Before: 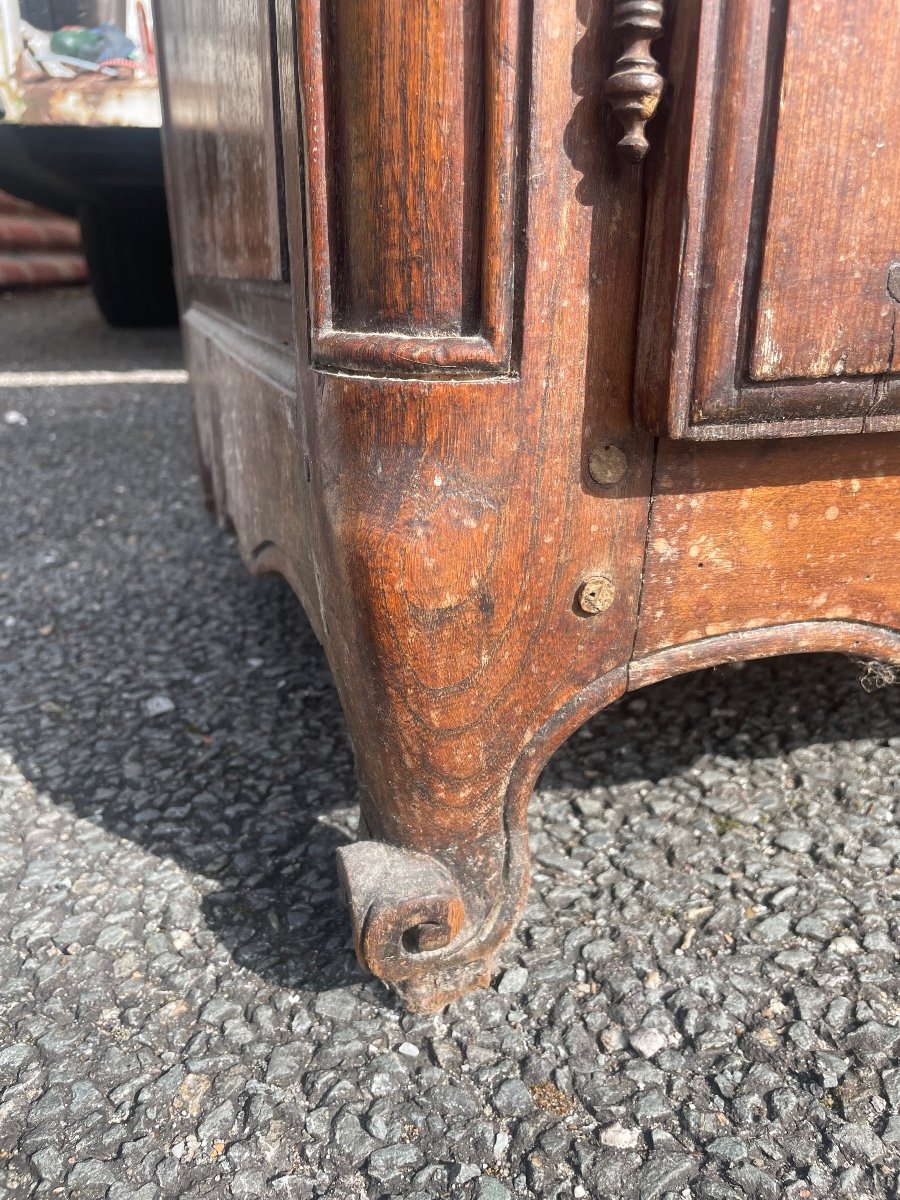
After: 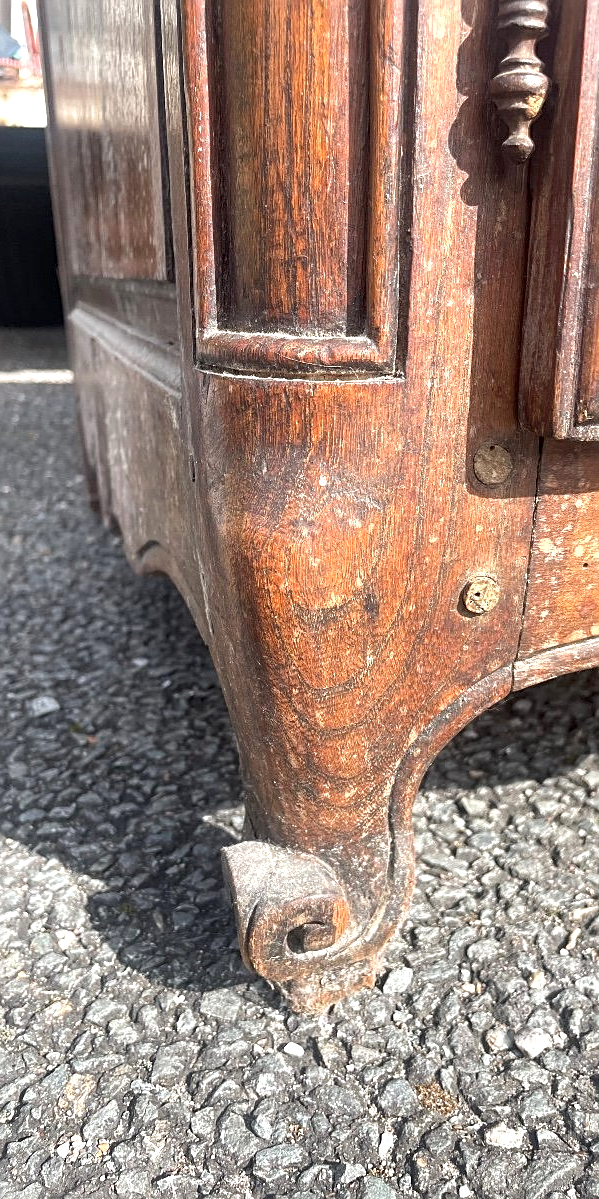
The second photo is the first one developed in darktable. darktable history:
crop and rotate: left 12.836%, right 20.605%
sharpen: on, module defaults
contrast brightness saturation: saturation -0.055
tone equalizer: on, module defaults
exposure: black level correction 0.001, exposure 0.499 EV, compensate highlight preservation false
shadows and highlights: shadows 25.48, highlights -24.26
local contrast: highlights 100%, shadows 99%, detail 119%, midtone range 0.2
